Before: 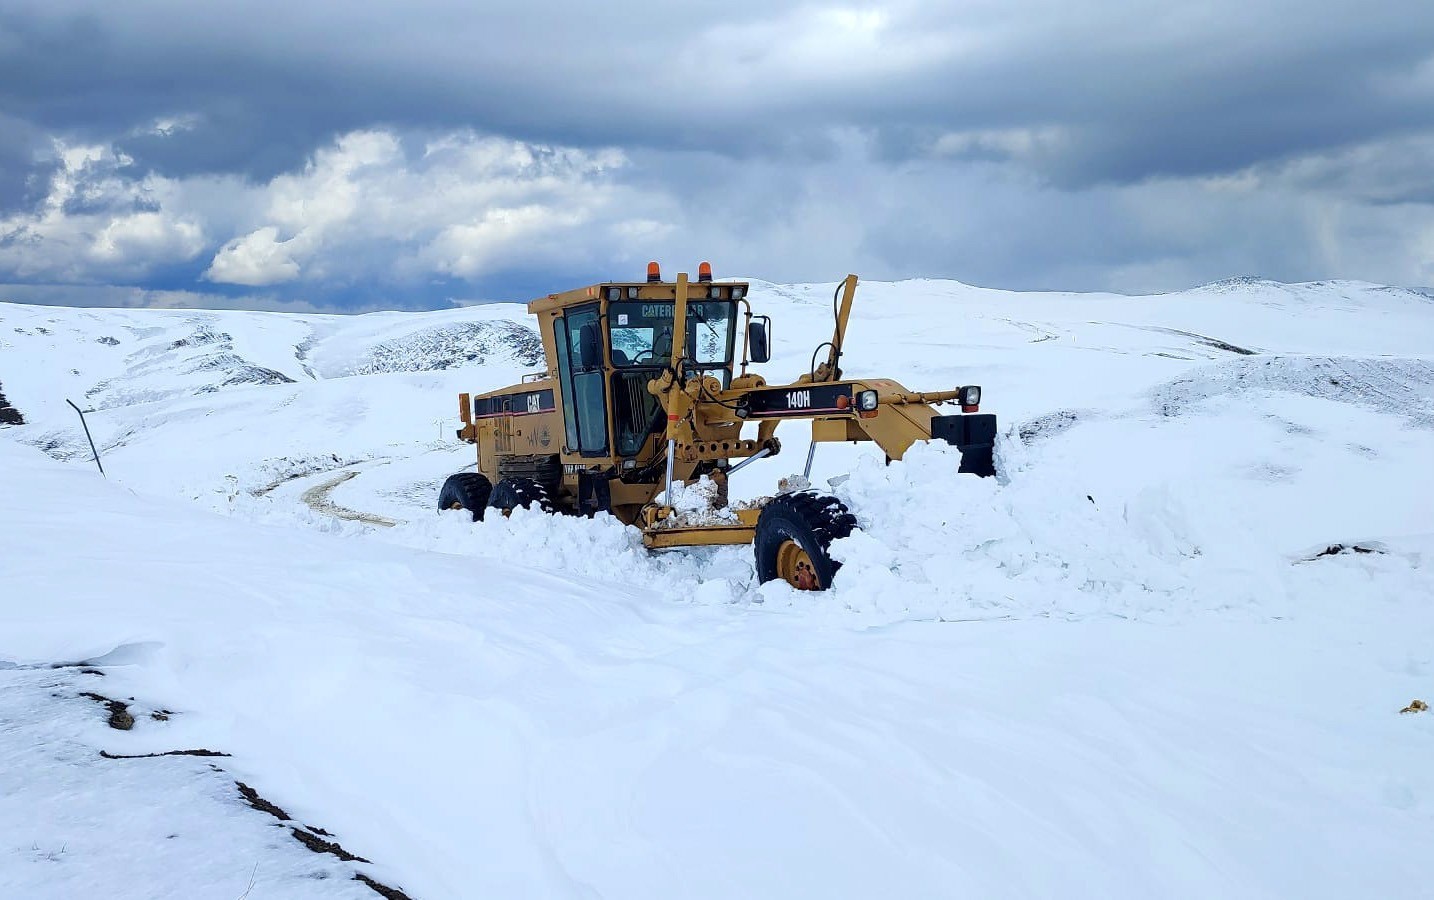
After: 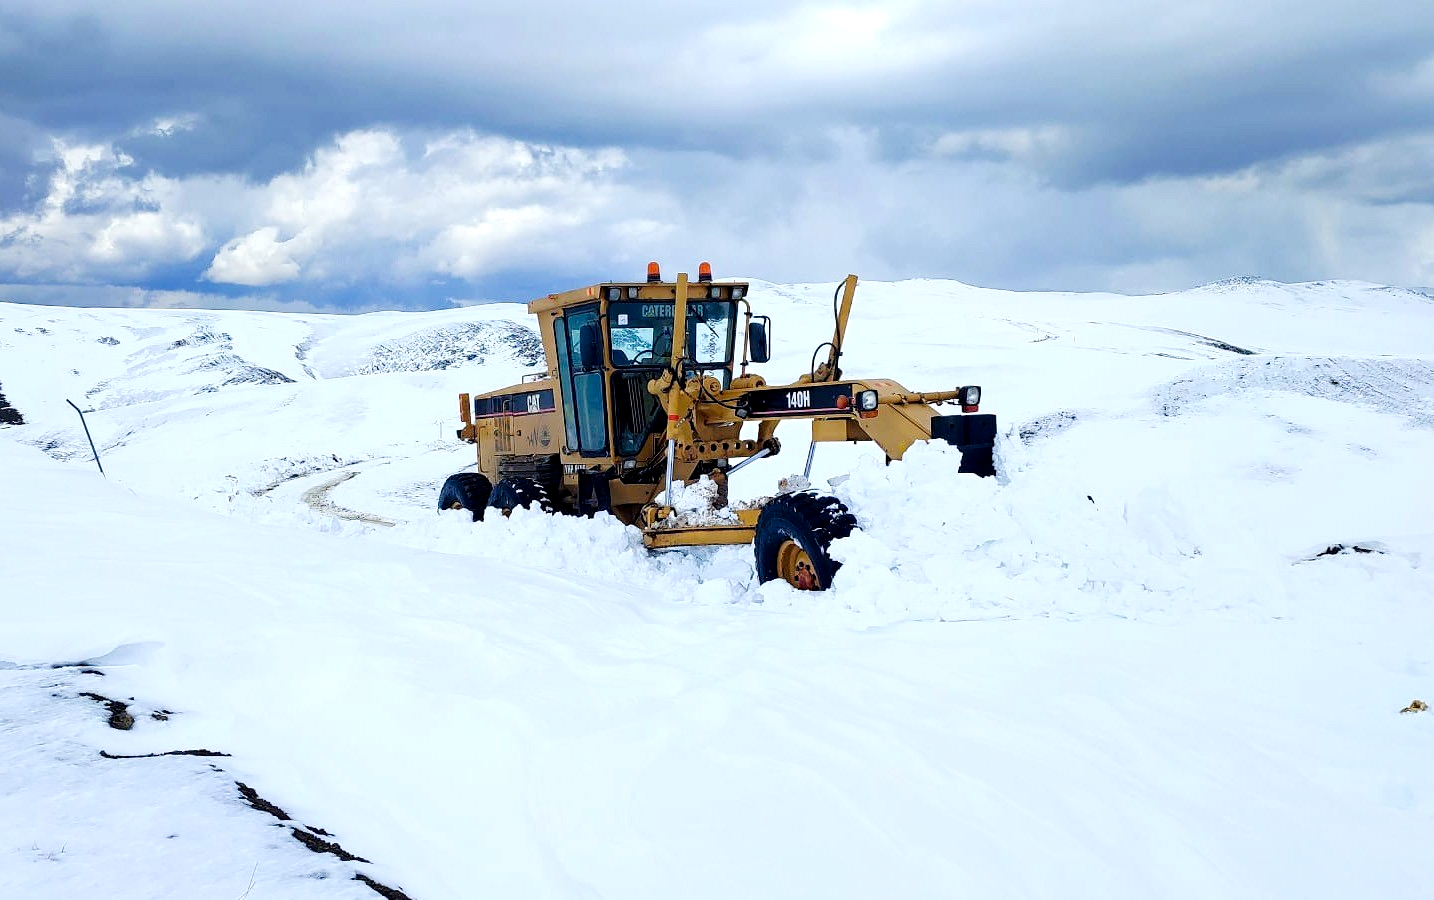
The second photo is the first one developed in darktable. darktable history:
exposure: black level correction 0.001, exposure 0.297 EV, compensate highlight preservation false
tone curve: curves: ch0 [(0.021, 0) (0.104, 0.052) (0.496, 0.526) (0.737, 0.783) (1, 1)], preserve colors none
